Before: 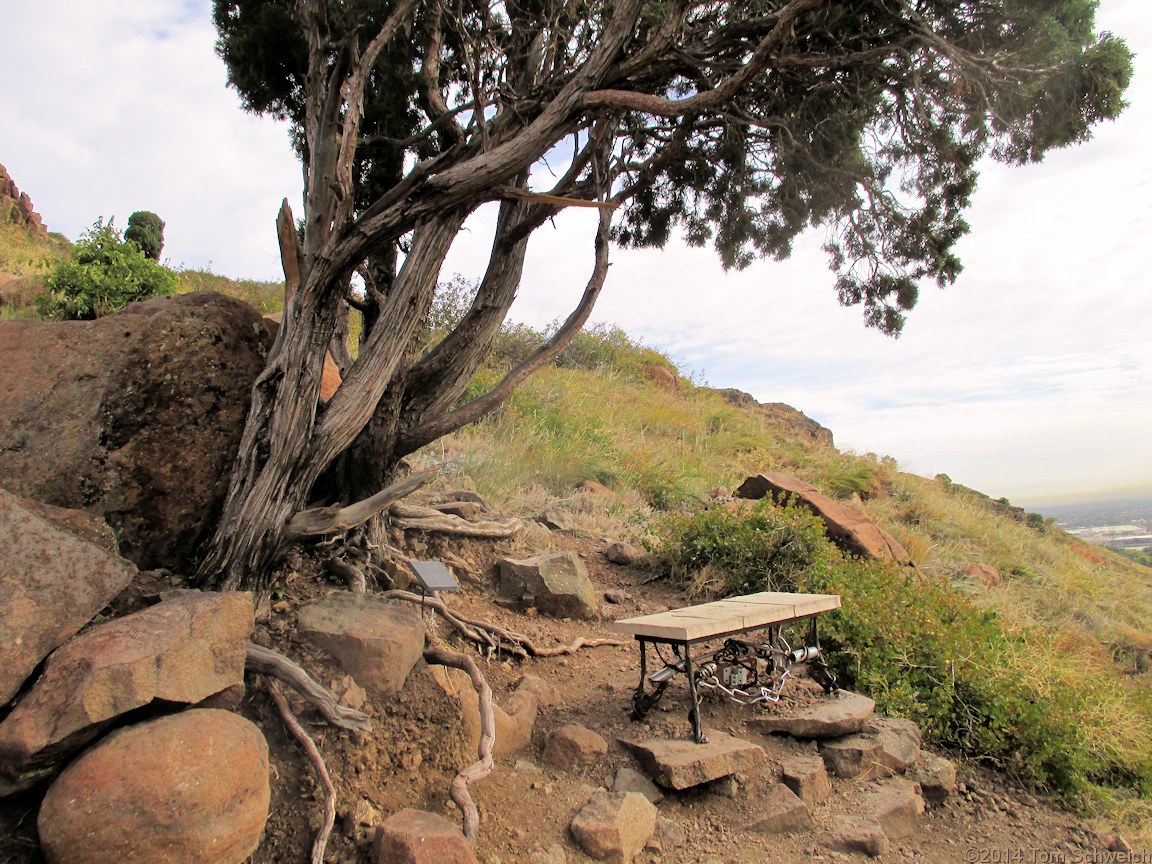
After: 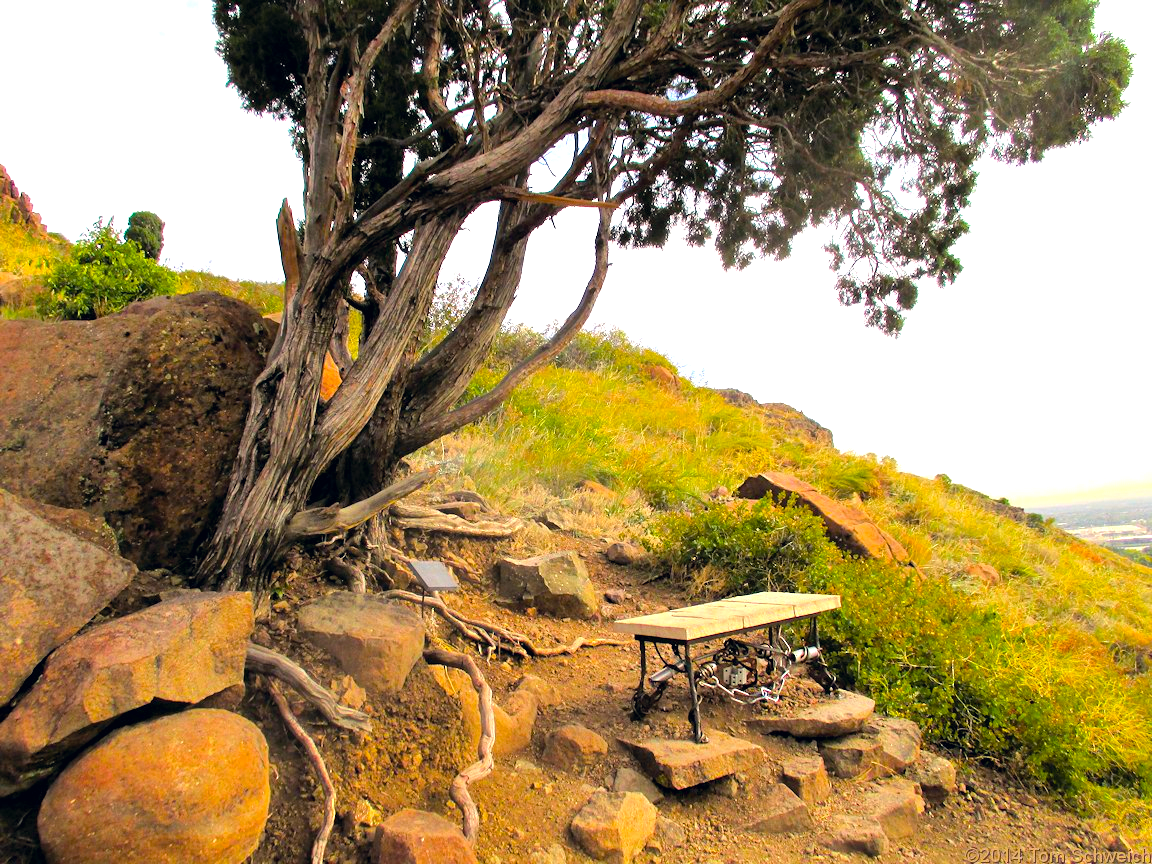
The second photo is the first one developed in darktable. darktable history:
color balance rgb: linear chroma grading › global chroma 20%, perceptual saturation grading › global saturation 25%, perceptual brilliance grading › global brilliance 20%, global vibrance 20%
color correction: highlights a* 0.207, highlights b* 2.7, shadows a* -0.874, shadows b* -4.78
